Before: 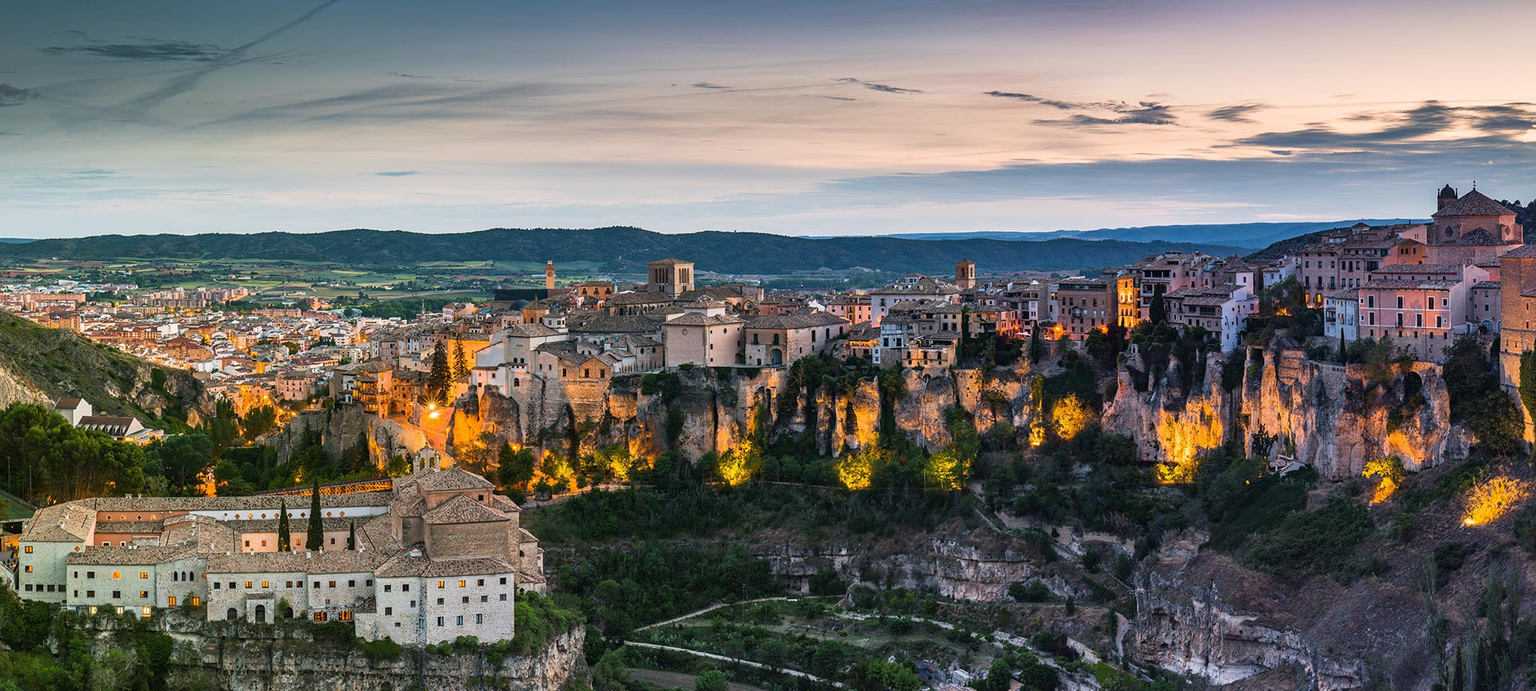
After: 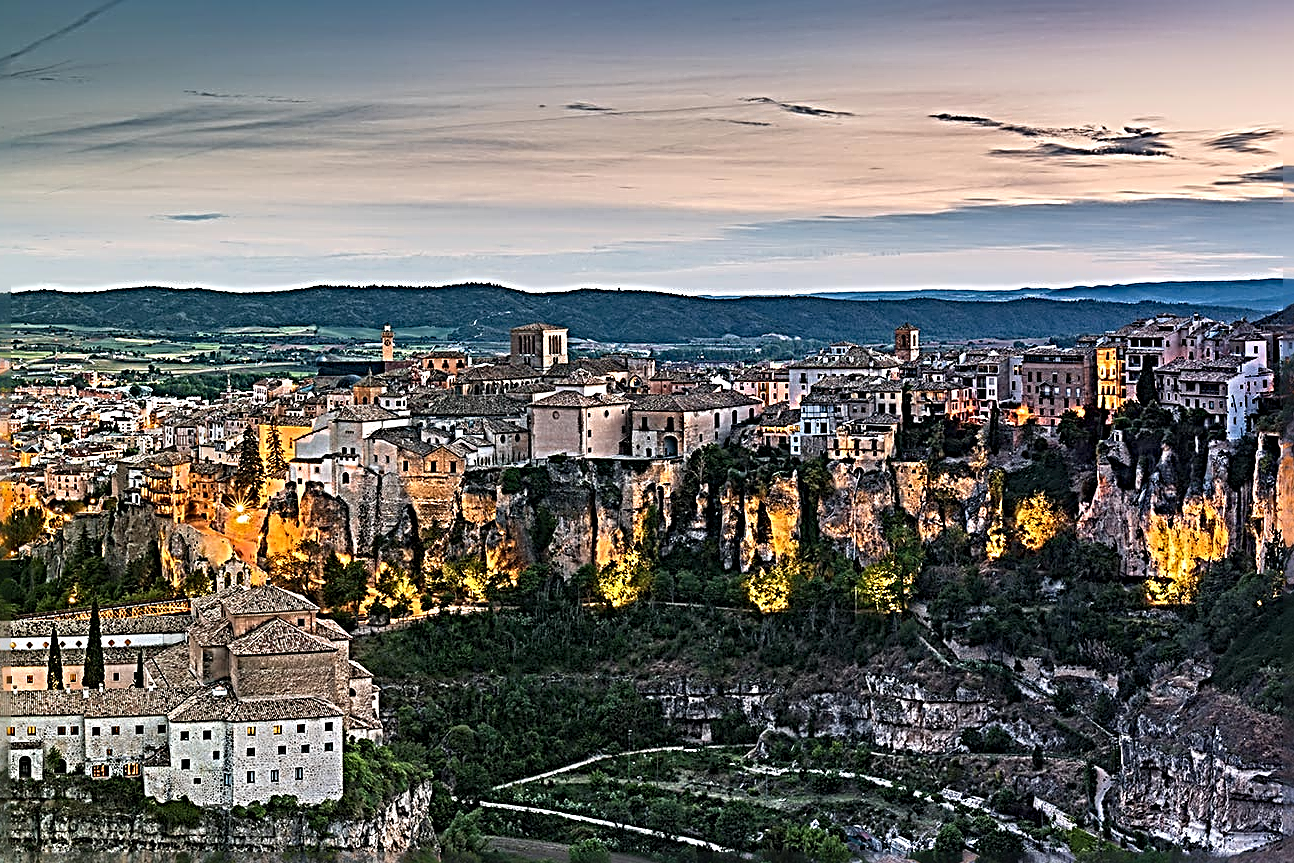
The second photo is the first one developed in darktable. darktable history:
sharpen: radius 4.041, amount 1.984
crop and rotate: left 15.659%, right 16.936%
